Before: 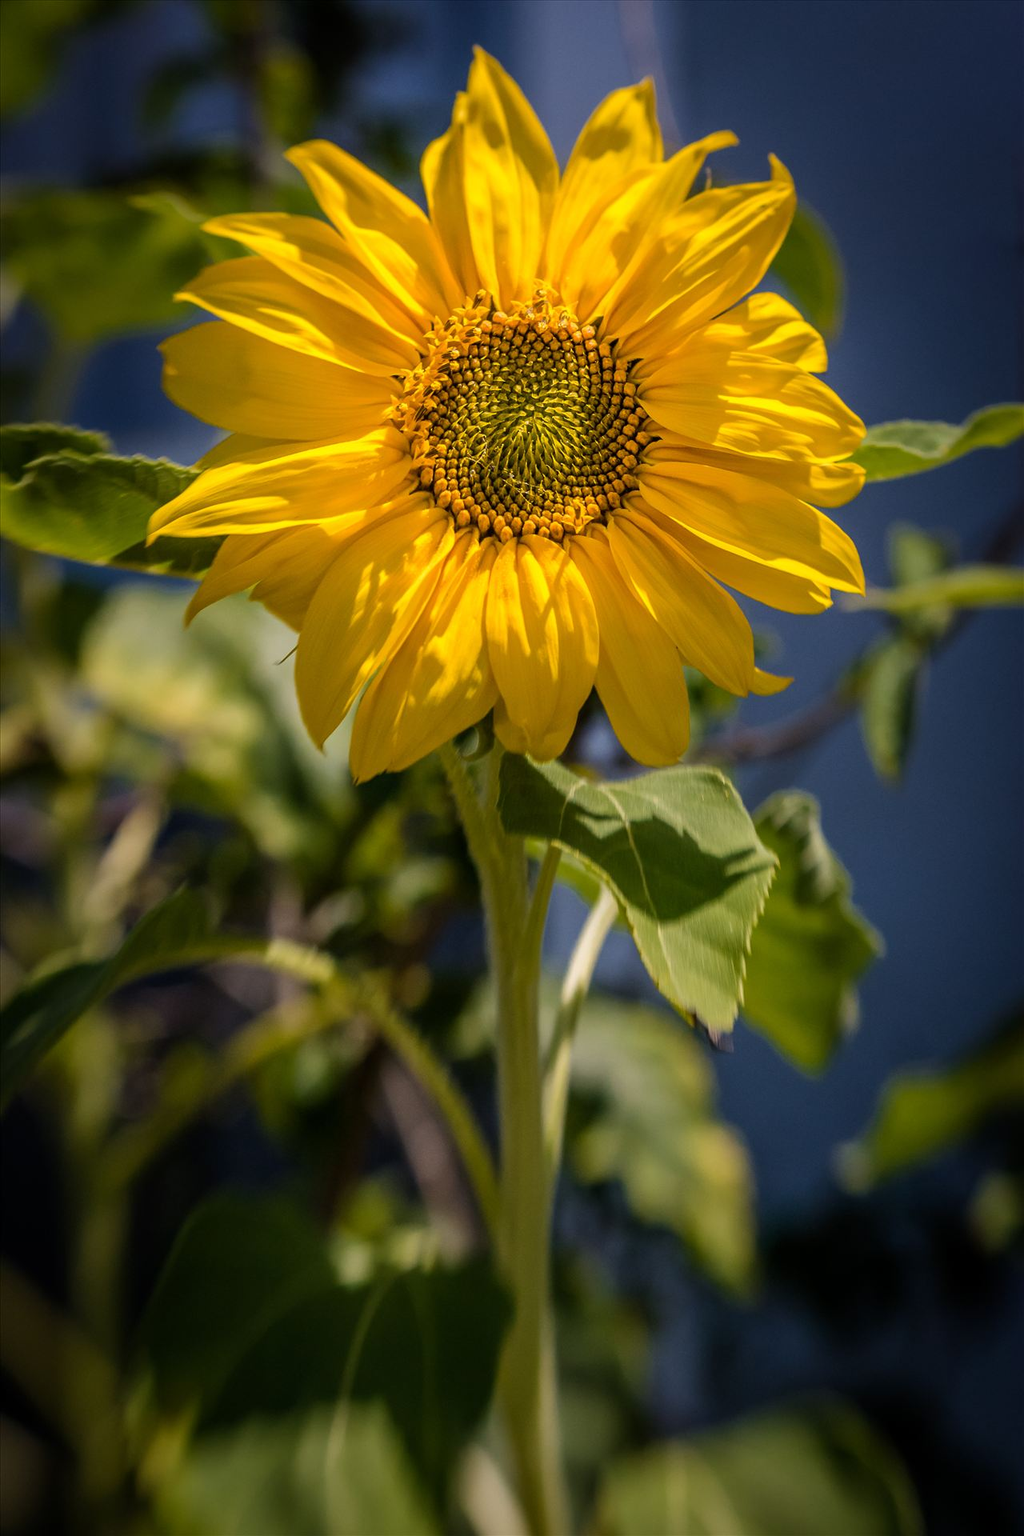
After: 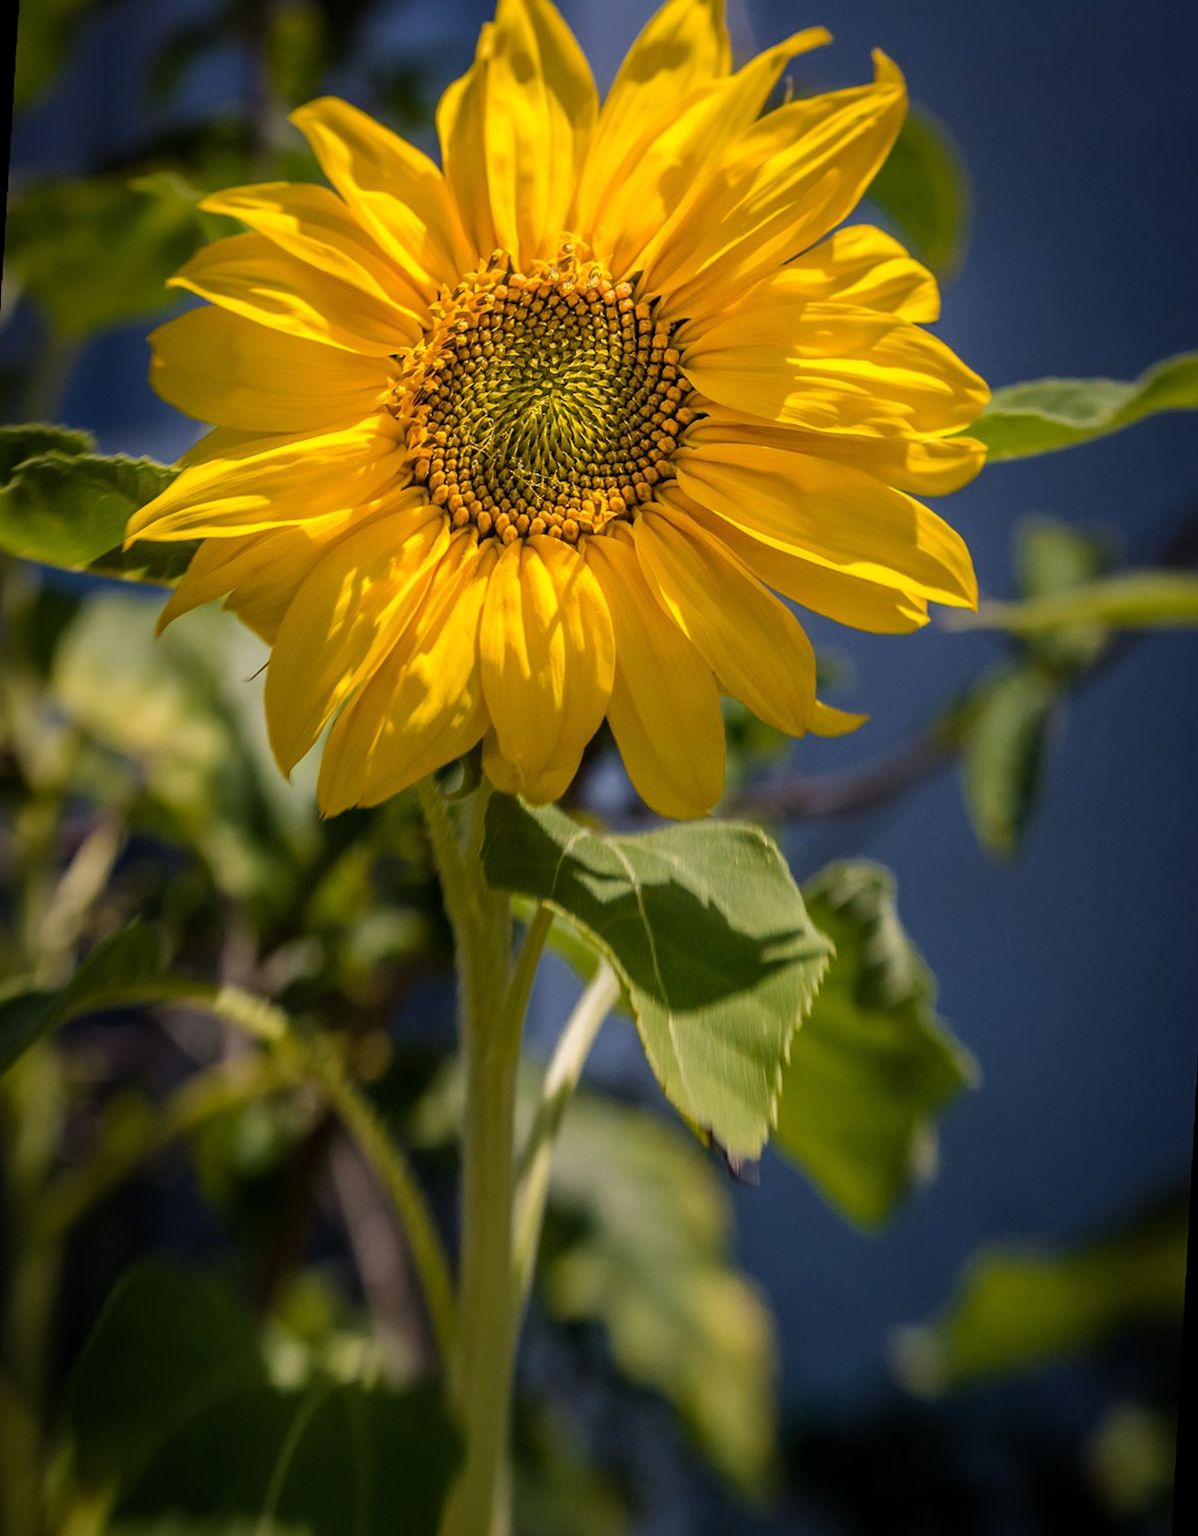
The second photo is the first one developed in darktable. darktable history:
crop and rotate: angle -1.69°
rotate and perspective: rotation 1.69°, lens shift (vertical) -0.023, lens shift (horizontal) -0.291, crop left 0.025, crop right 0.988, crop top 0.092, crop bottom 0.842
